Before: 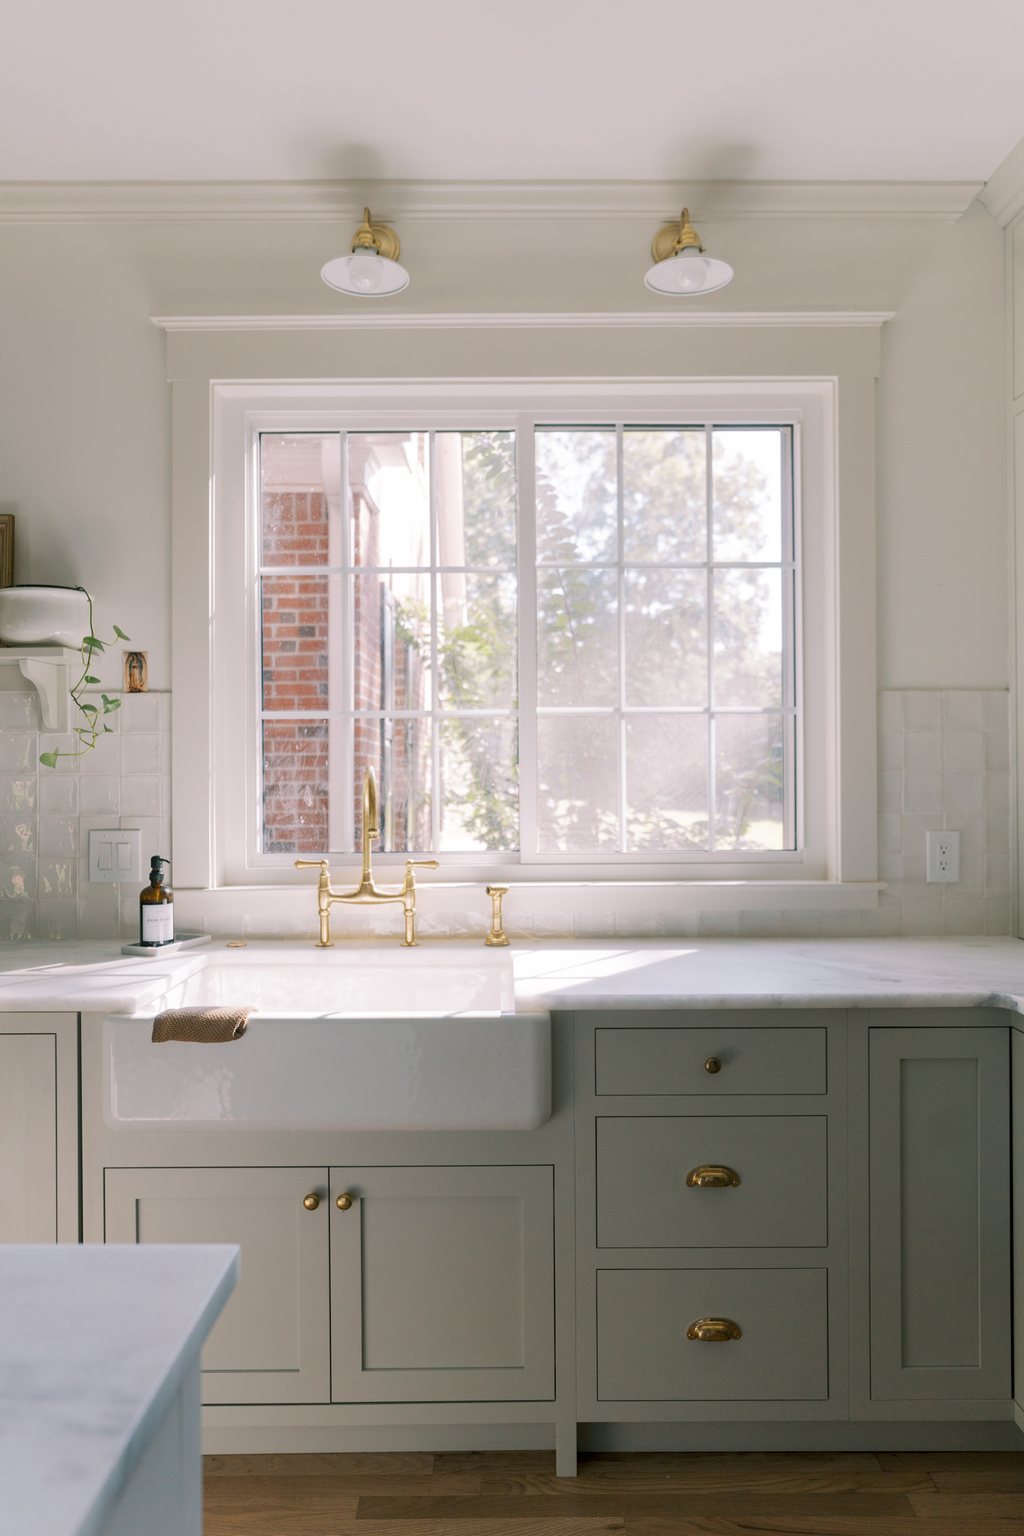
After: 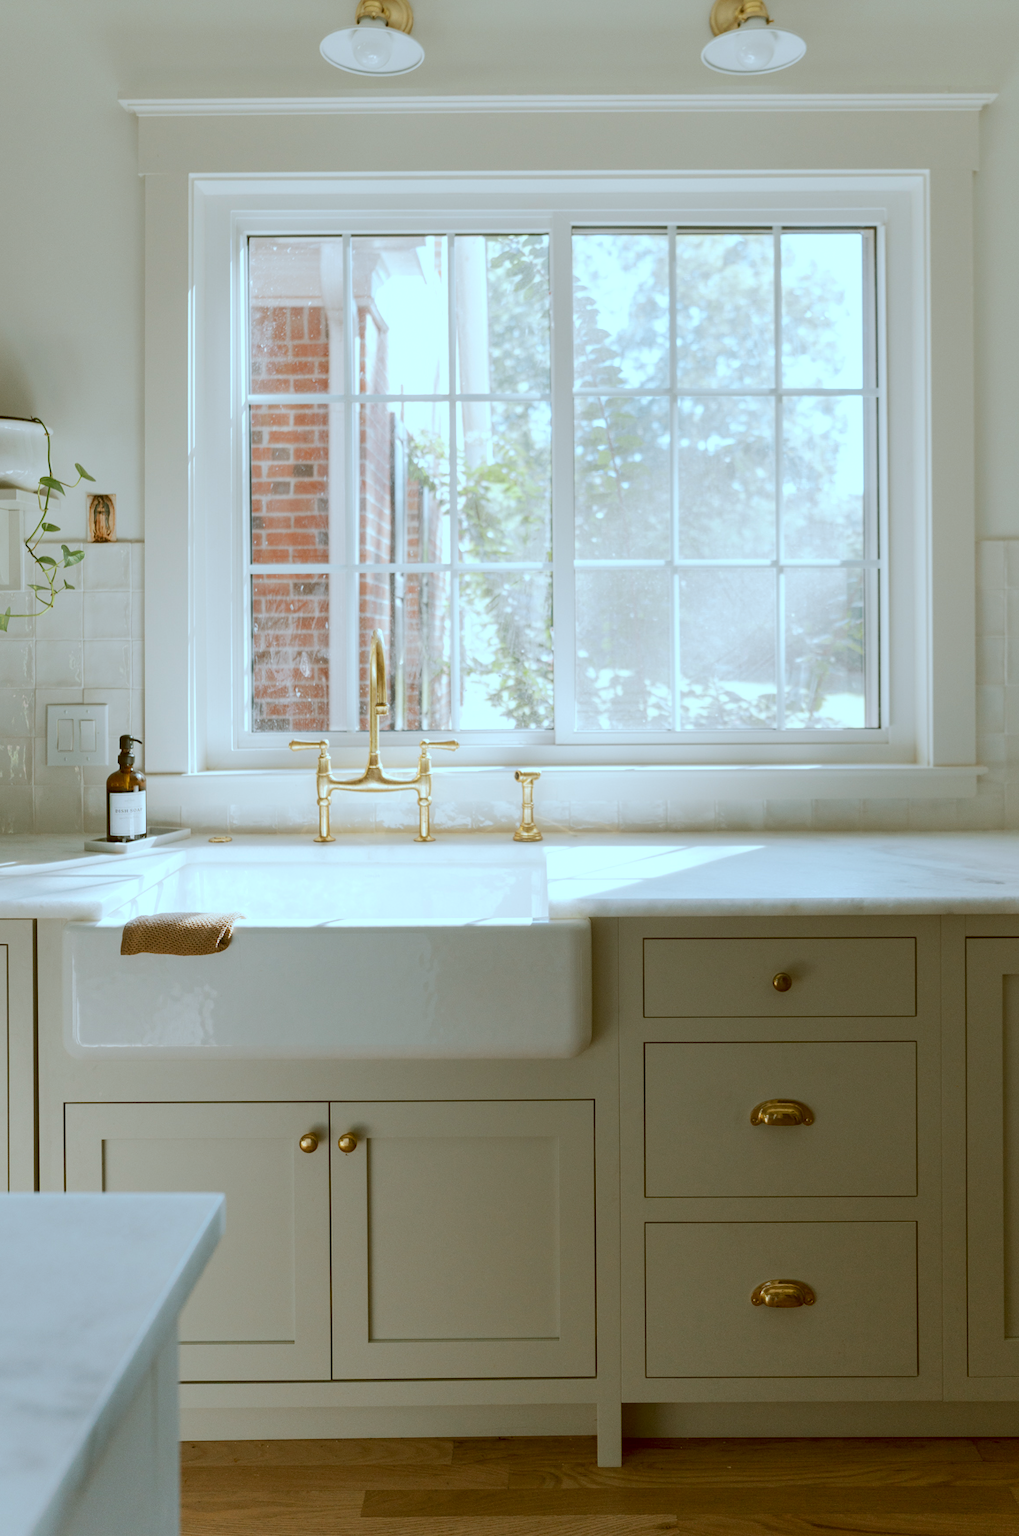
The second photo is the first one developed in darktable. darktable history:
crop and rotate: left 4.845%, top 15.163%, right 10.658%
color correction: highlights a* -14.26, highlights b* -16.25, shadows a* 10.71, shadows b* 28.82
